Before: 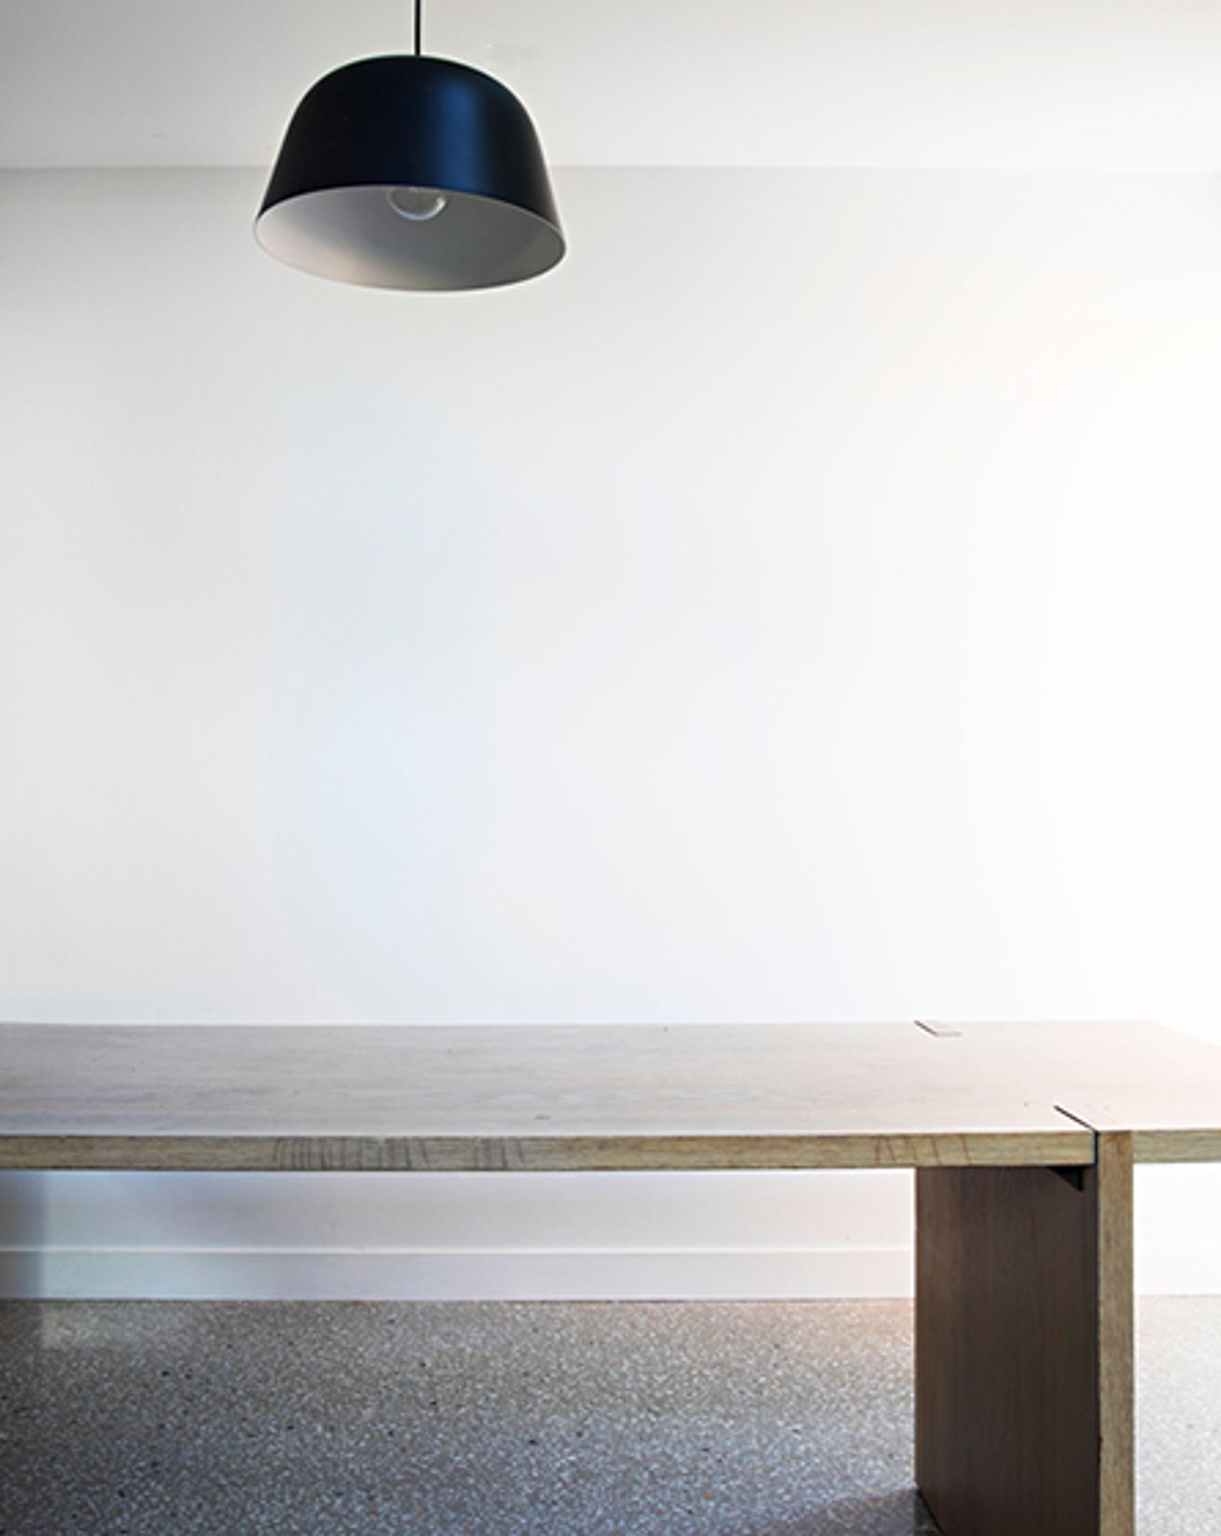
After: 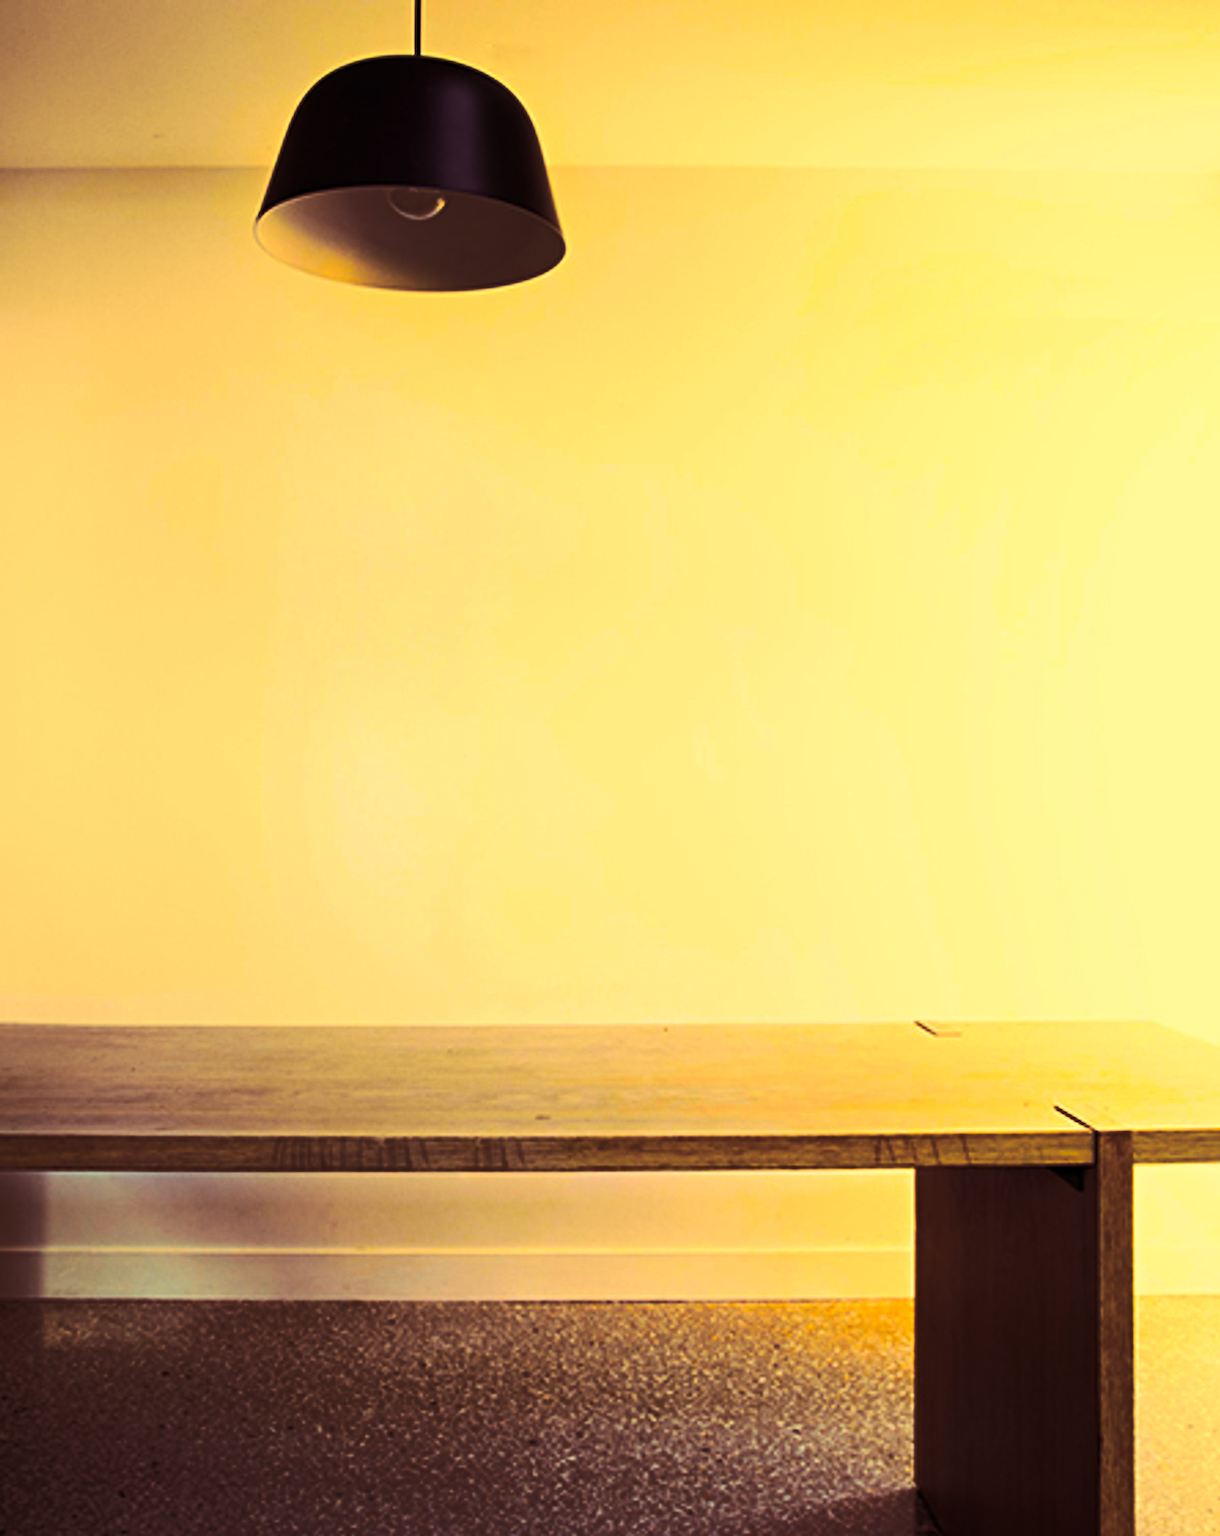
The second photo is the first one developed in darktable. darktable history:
color balance rgb: linear chroma grading › global chroma 40.15%, perceptual saturation grading › global saturation 60.58%, perceptual saturation grading › highlights 20.44%, perceptual saturation grading › shadows -50.36%, perceptual brilliance grading › highlights 2.19%, perceptual brilliance grading › mid-tones -50.36%, perceptual brilliance grading › shadows -50.36%
white balance: red 1.123, blue 0.83
split-toning: on, module defaults
